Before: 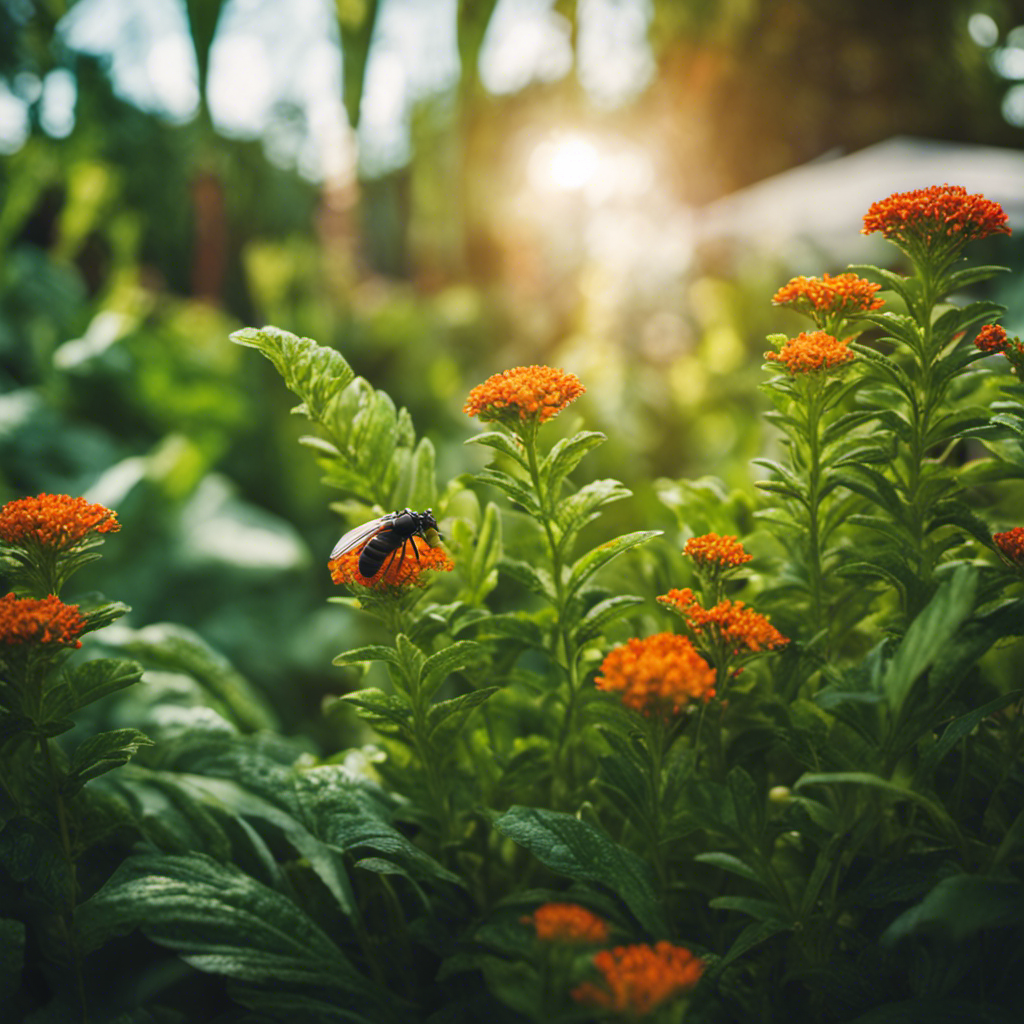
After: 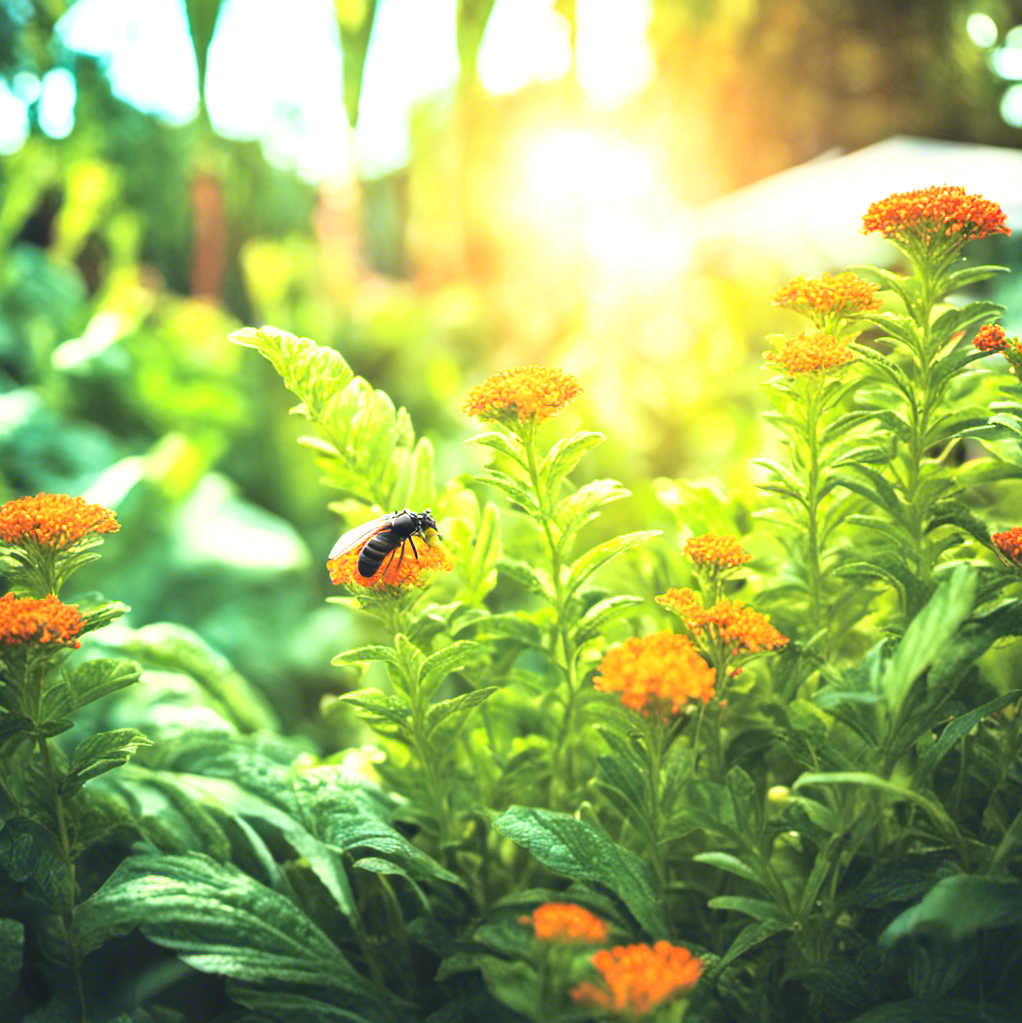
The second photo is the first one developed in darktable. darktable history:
crop: left 0.126%
exposure: black level correction 0.001, exposure 1.398 EV, compensate highlight preservation false
base curve: curves: ch0 [(0, 0) (0.028, 0.03) (0.121, 0.232) (0.46, 0.748) (0.859, 0.968) (1, 1)]
velvia: on, module defaults
